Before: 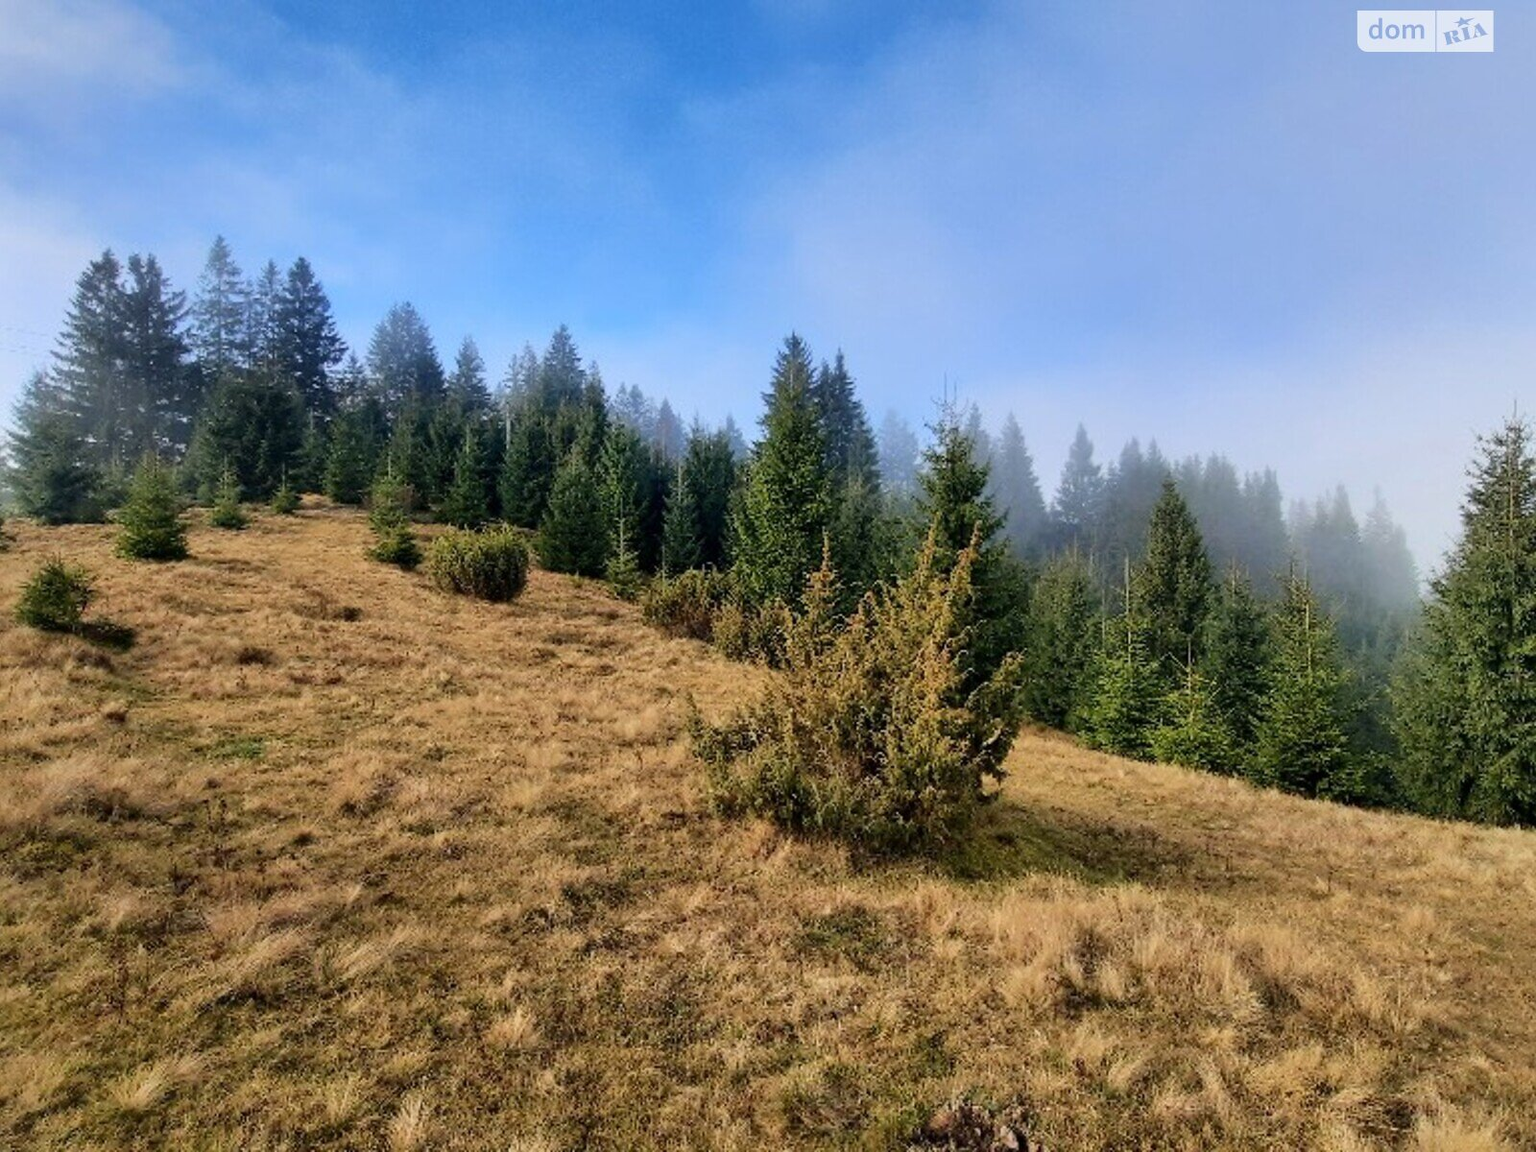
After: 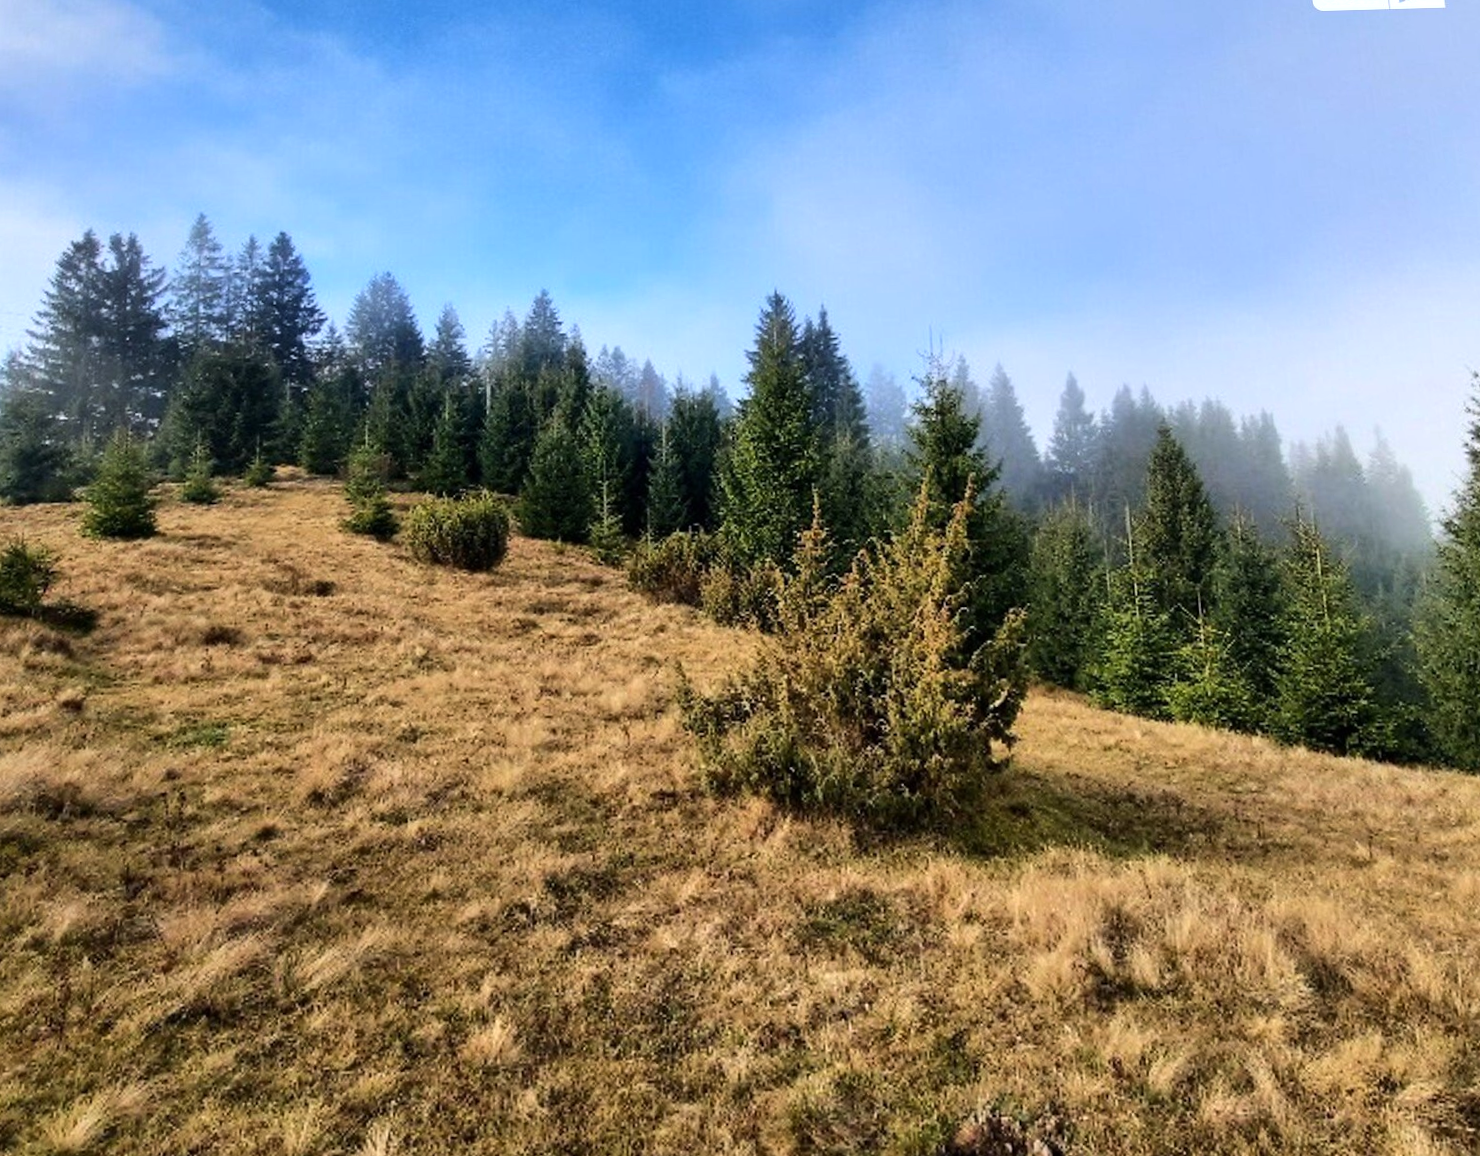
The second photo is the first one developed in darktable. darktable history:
tone equalizer: -8 EV -0.417 EV, -7 EV -0.389 EV, -6 EV -0.333 EV, -5 EV -0.222 EV, -3 EV 0.222 EV, -2 EV 0.333 EV, -1 EV 0.389 EV, +0 EV 0.417 EV, edges refinement/feathering 500, mask exposure compensation -1.57 EV, preserve details no
rotate and perspective: rotation -1.68°, lens shift (vertical) -0.146, crop left 0.049, crop right 0.912, crop top 0.032, crop bottom 0.96
